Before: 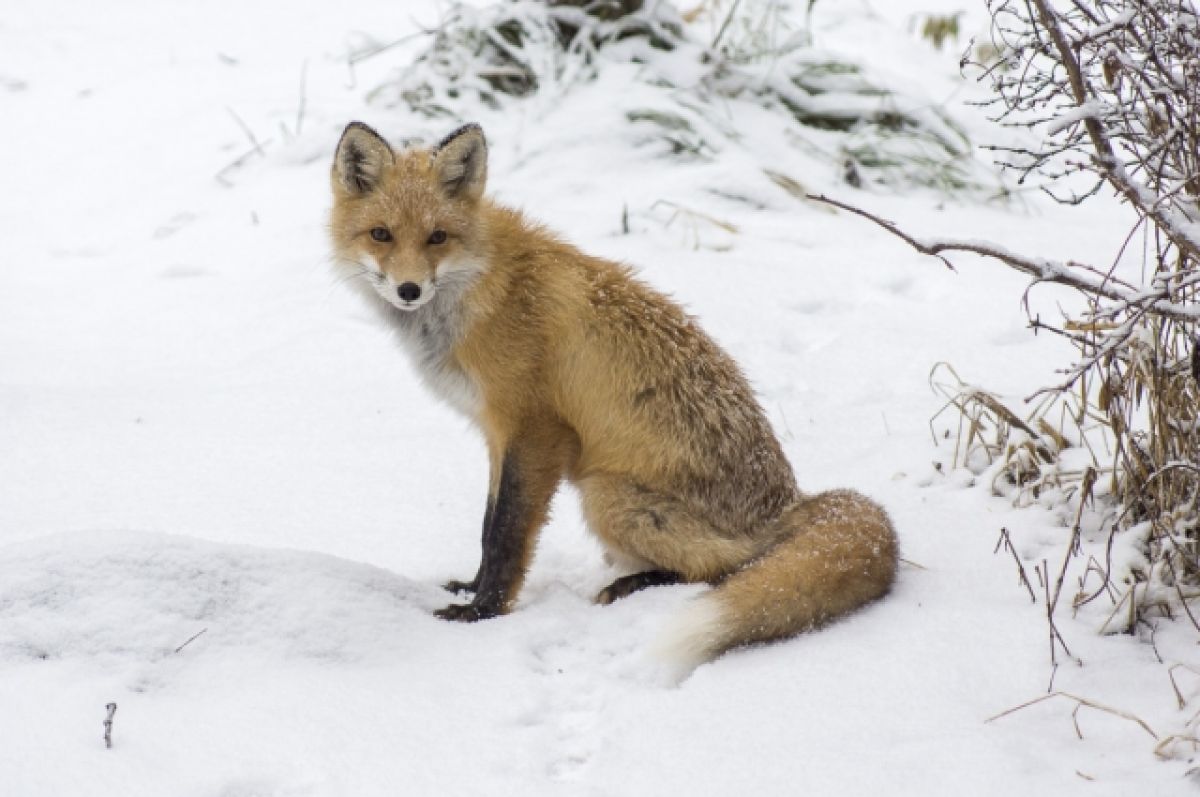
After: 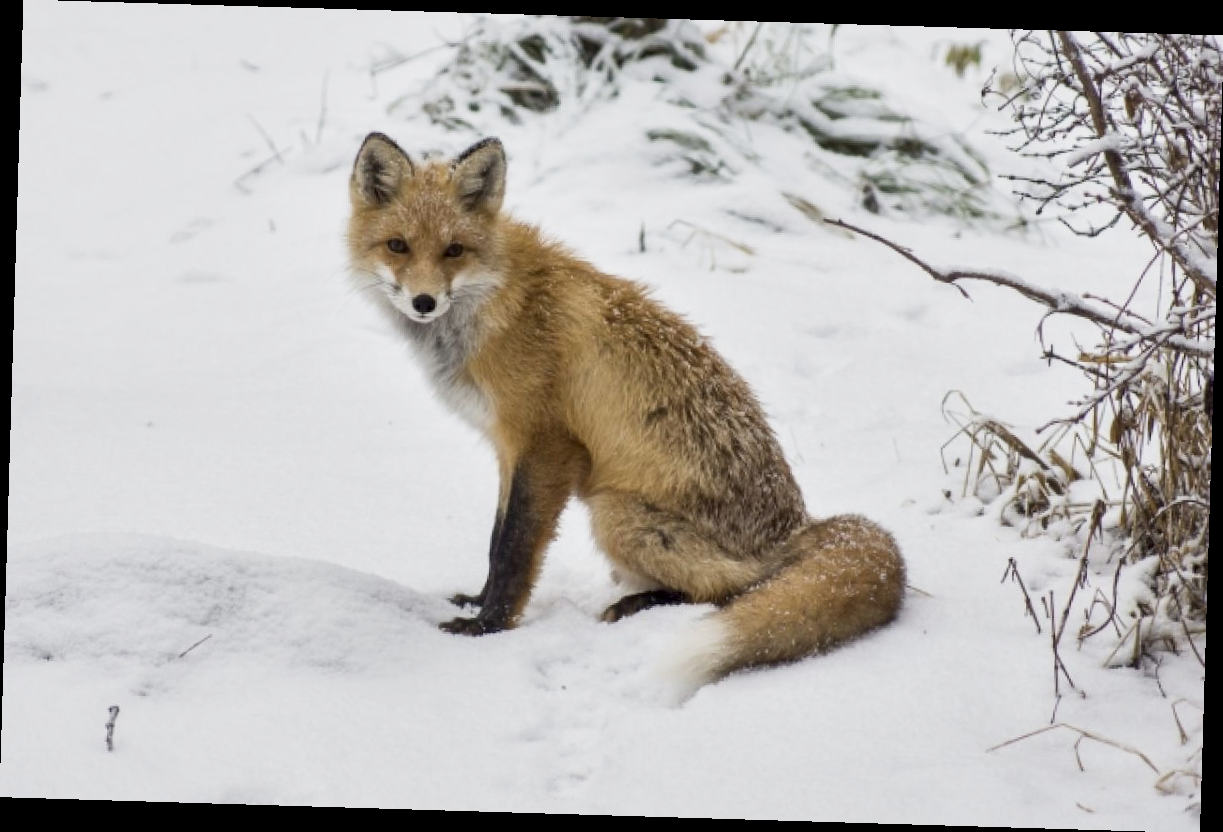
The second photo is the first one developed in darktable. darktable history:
local contrast: mode bilateral grid, contrast 25, coarseness 60, detail 151%, midtone range 0.2
sigmoid: contrast 1.22, skew 0.65
rotate and perspective: rotation 1.72°, automatic cropping off
